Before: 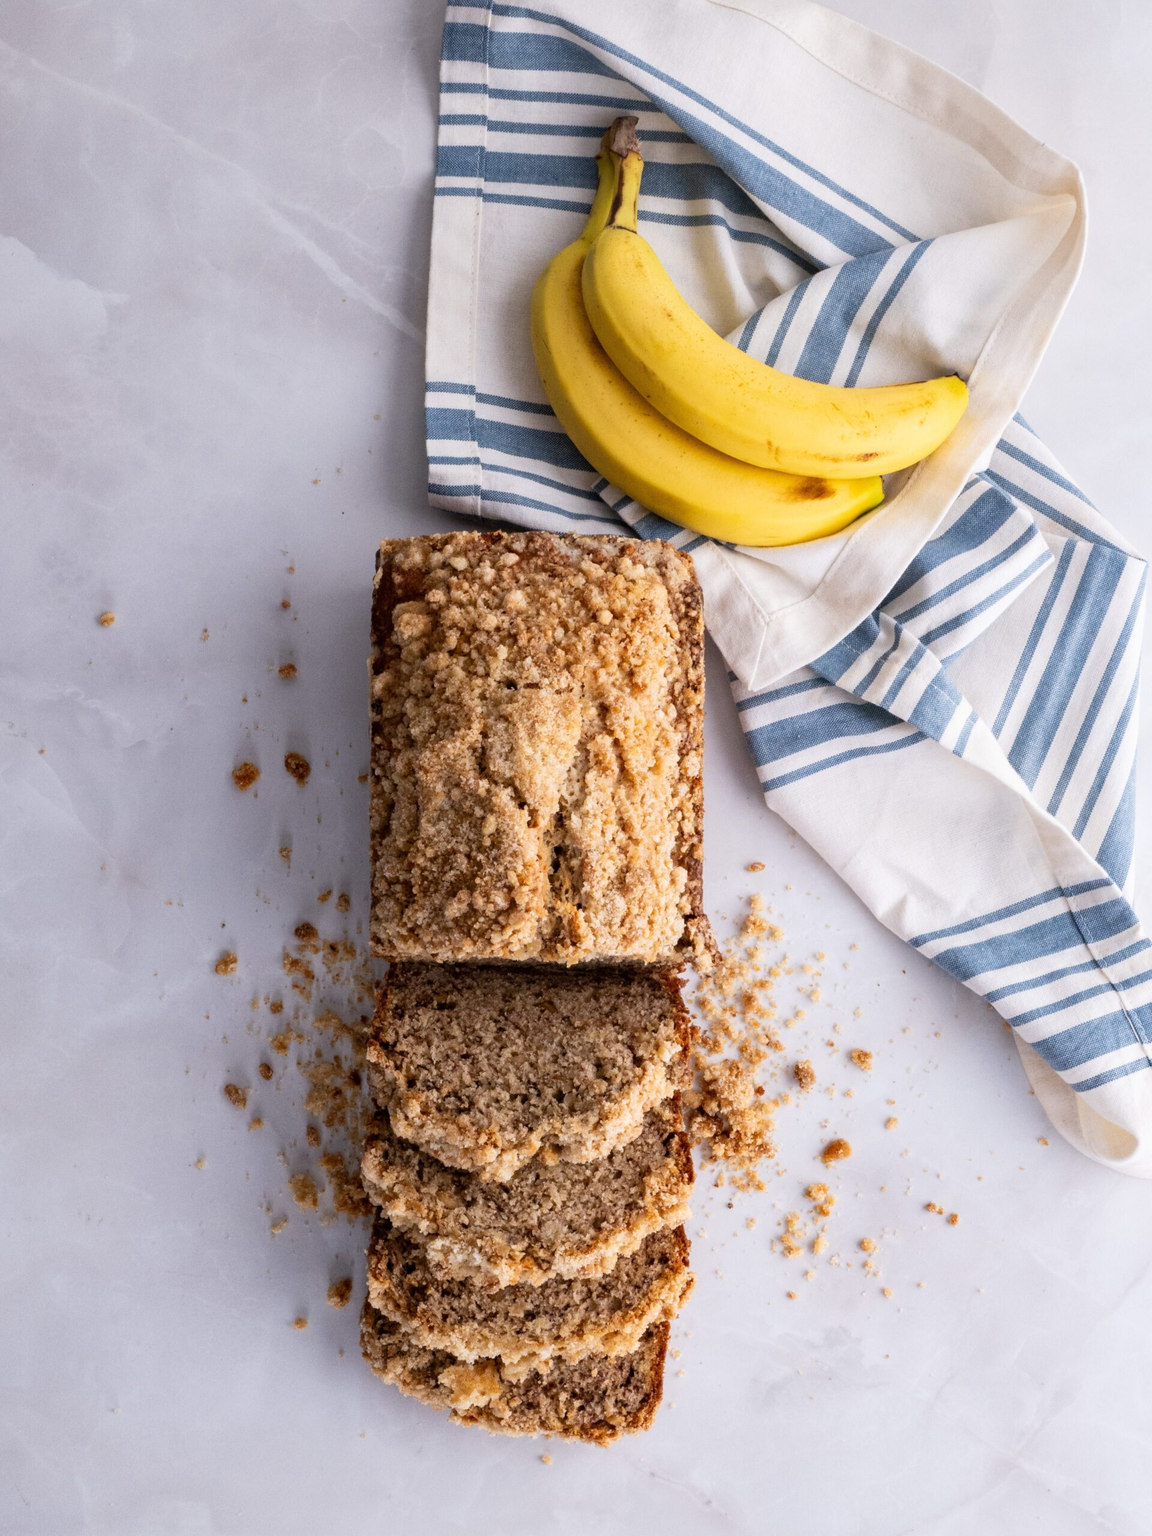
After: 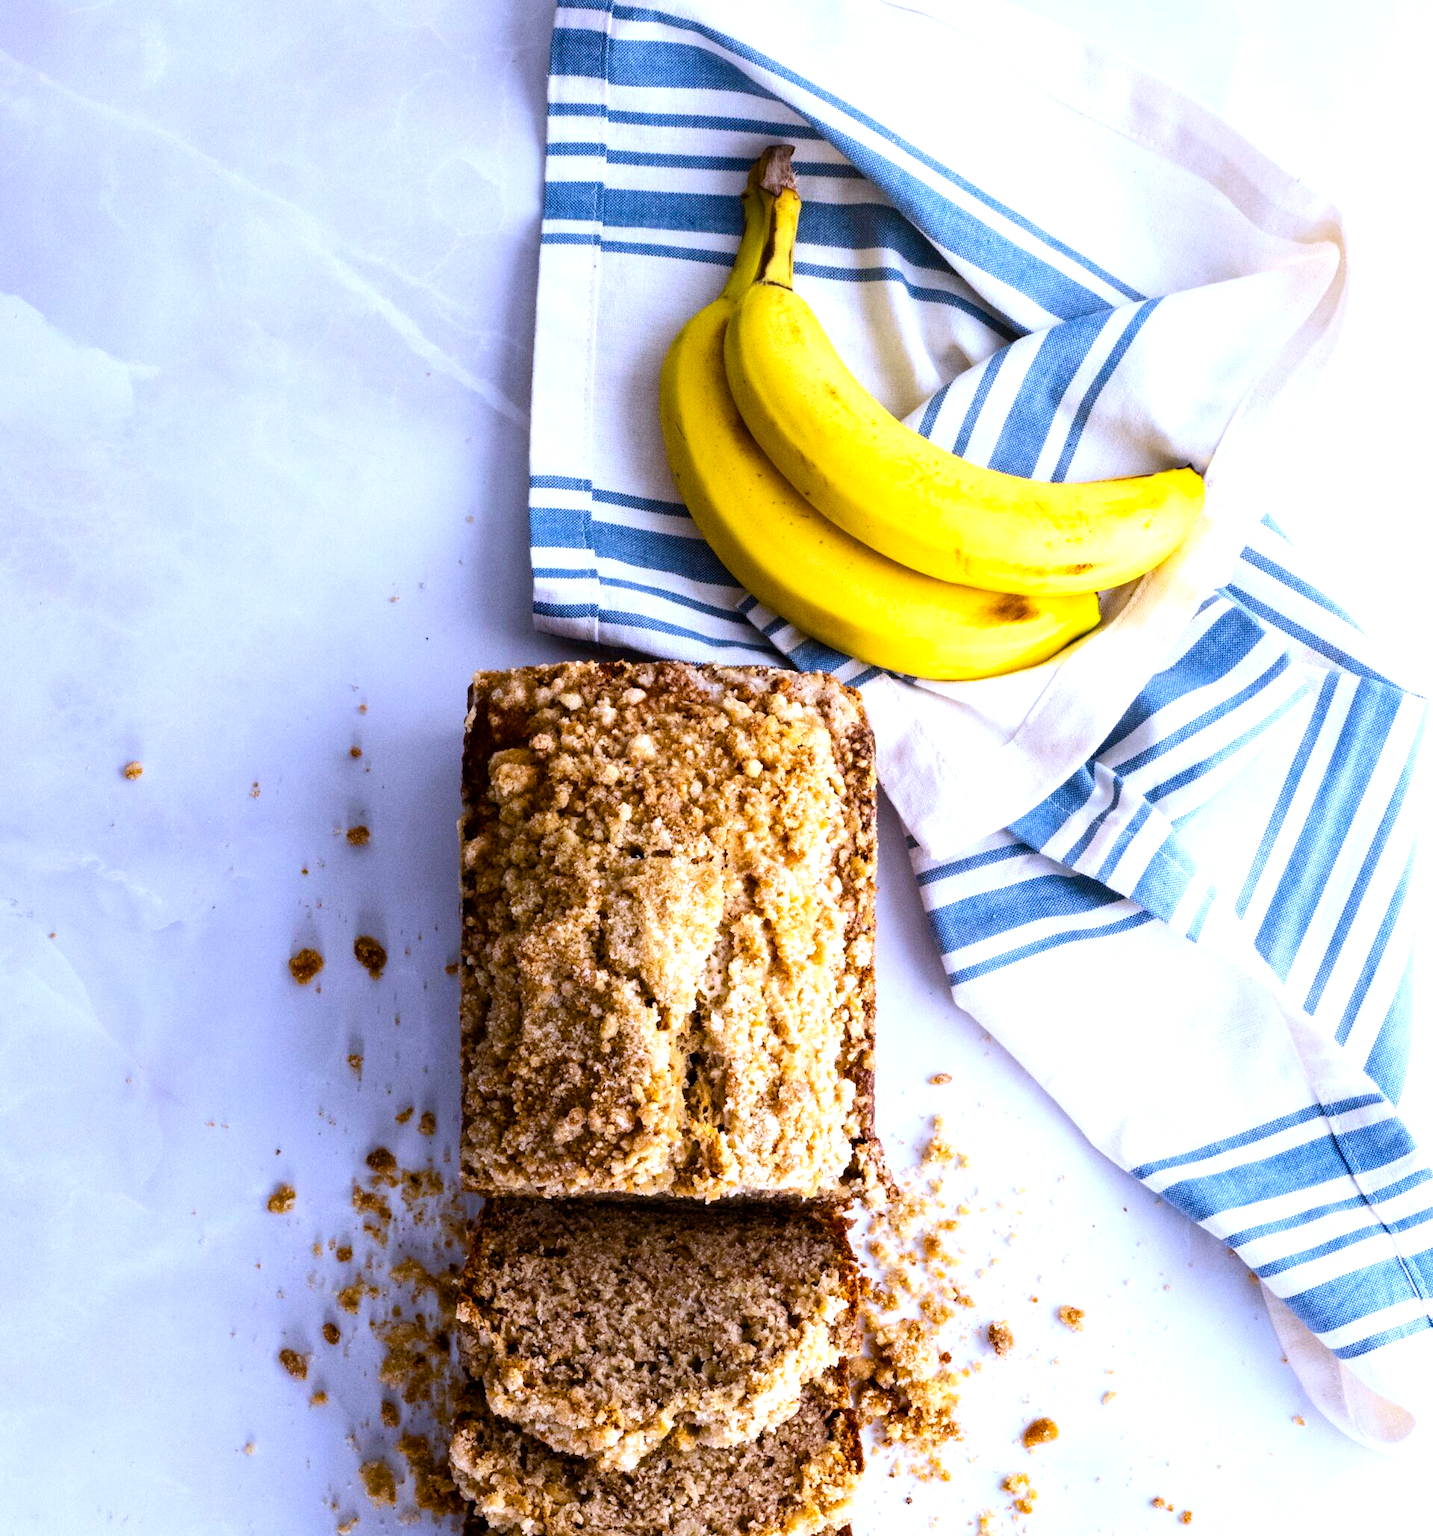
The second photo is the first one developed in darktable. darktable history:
white balance: red 0.948, green 1.02, blue 1.176
tone equalizer: -8 EV -0.75 EV, -7 EV -0.7 EV, -6 EV -0.6 EV, -5 EV -0.4 EV, -3 EV 0.4 EV, -2 EV 0.6 EV, -1 EV 0.7 EV, +0 EV 0.75 EV, edges refinement/feathering 500, mask exposure compensation -1.57 EV, preserve details no
crop: bottom 19.644%
color balance rgb: perceptual saturation grading › global saturation 20%, perceptual saturation grading › highlights -25%, perceptual saturation grading › shadows 25%, global vibrance 50%
